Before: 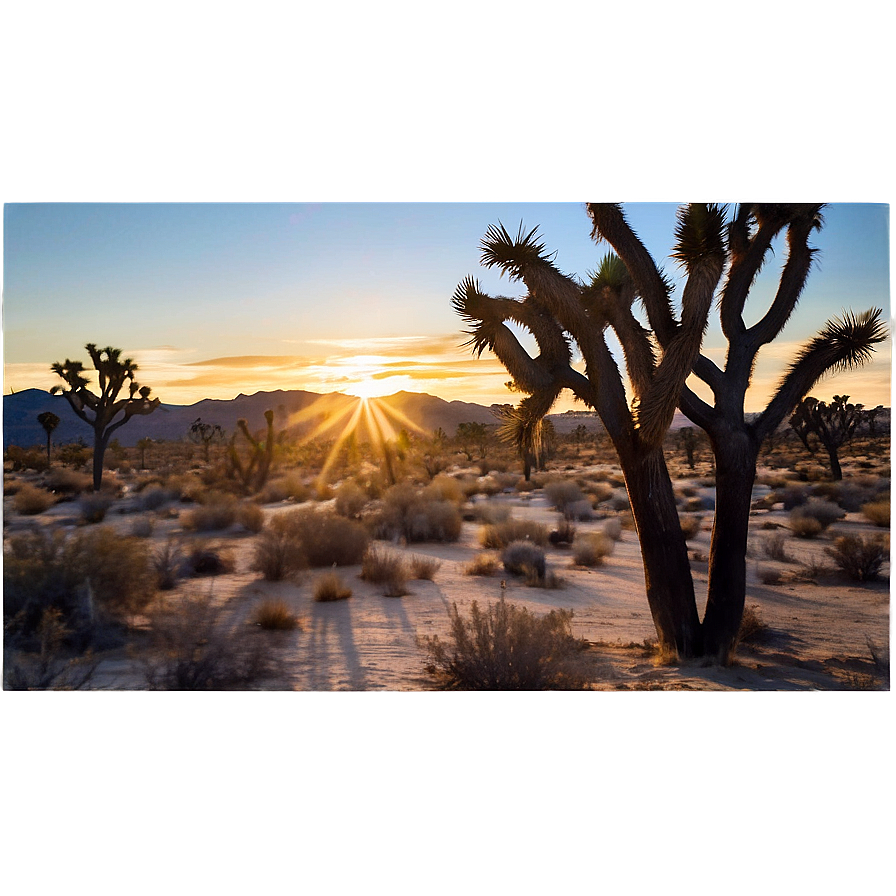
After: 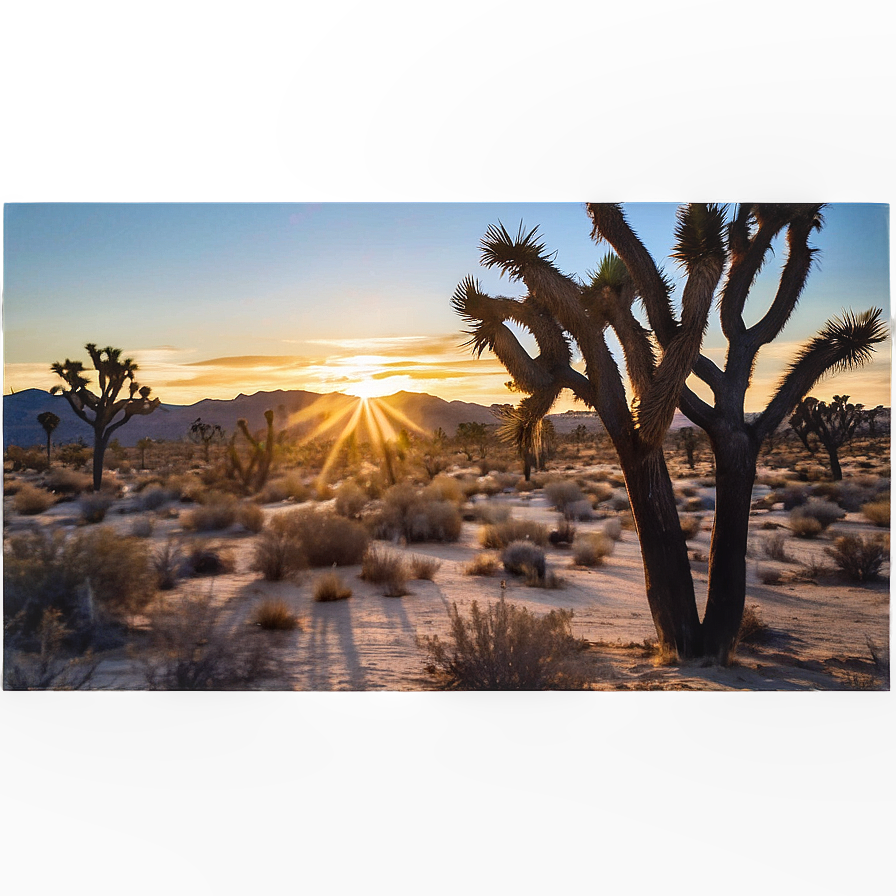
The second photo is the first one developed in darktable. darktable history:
local contrast: detail 120%
